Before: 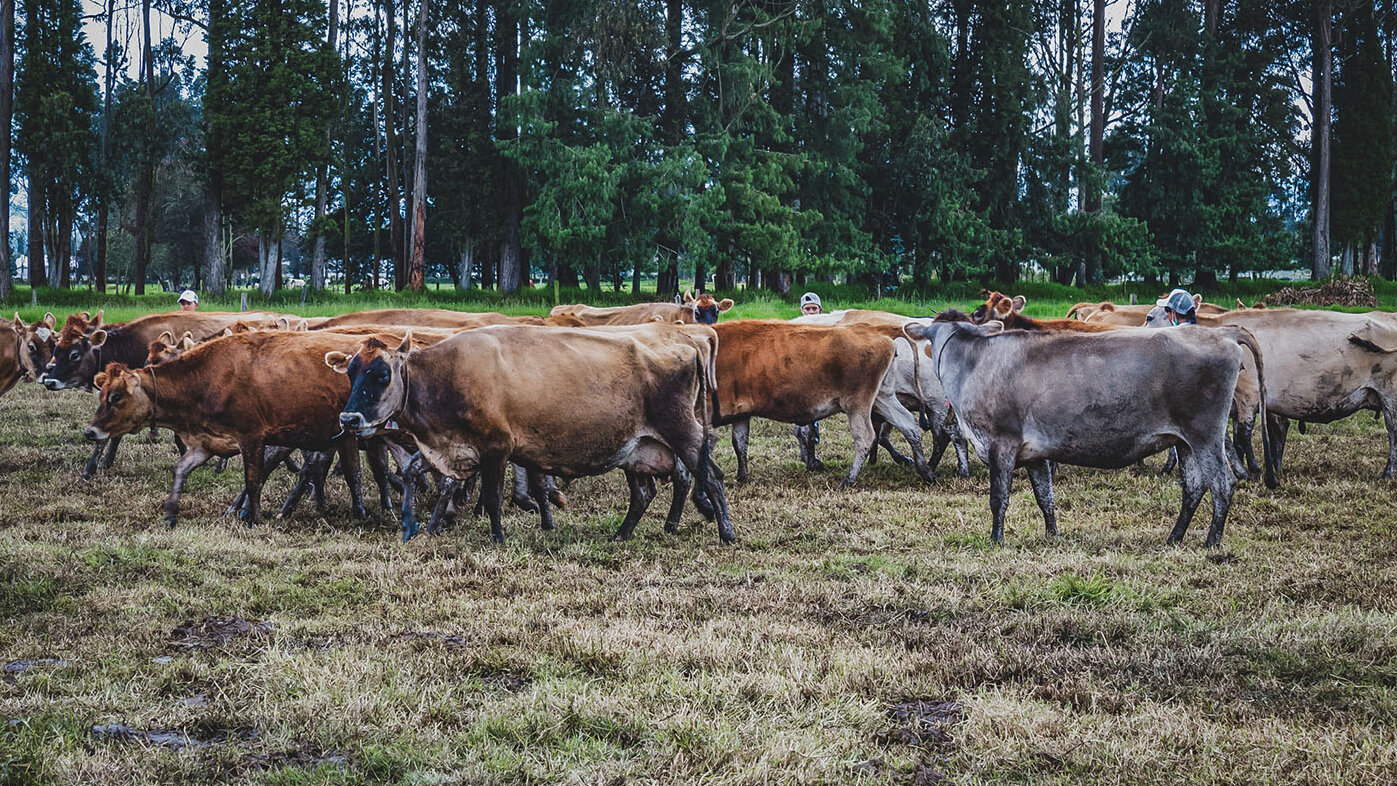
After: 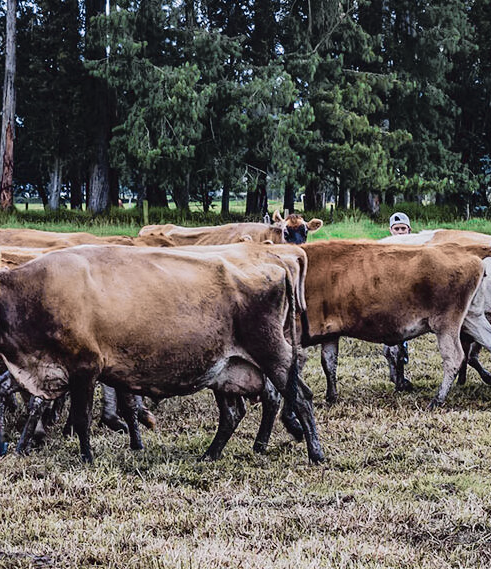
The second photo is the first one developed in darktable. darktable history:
tone curve: curves: ch0 [(0, 0) (0.105, 0.044) (0.195, 0.128) (0.283, 0.283) (0.384, 0.404) (0.485, 0.531) (0.635, 0.7) (0.832, 0.858) (1, 0.977)]; ch1 [(0, 0) (0.161, 0.092) (0.35, 0.33) (0.379, 0.401) (0.448, 0.478) (0.498, 0.503) (0.531, 0.537) (0.586, 0.563) (0.687, 0.648) (1, 1)]; ch2 [(0, 0) (0.359, 0.372) (0.437, 0.437) (0.483, 0.484) (0.53, 0.515) (0.556, 0.553) (0.635, 0.589) (1, 1)], color space Lab, independent channels, preserve colors none
crop and rotate: left 29.476%, top 10.214%, right 35.32%, bottom 17.333%
